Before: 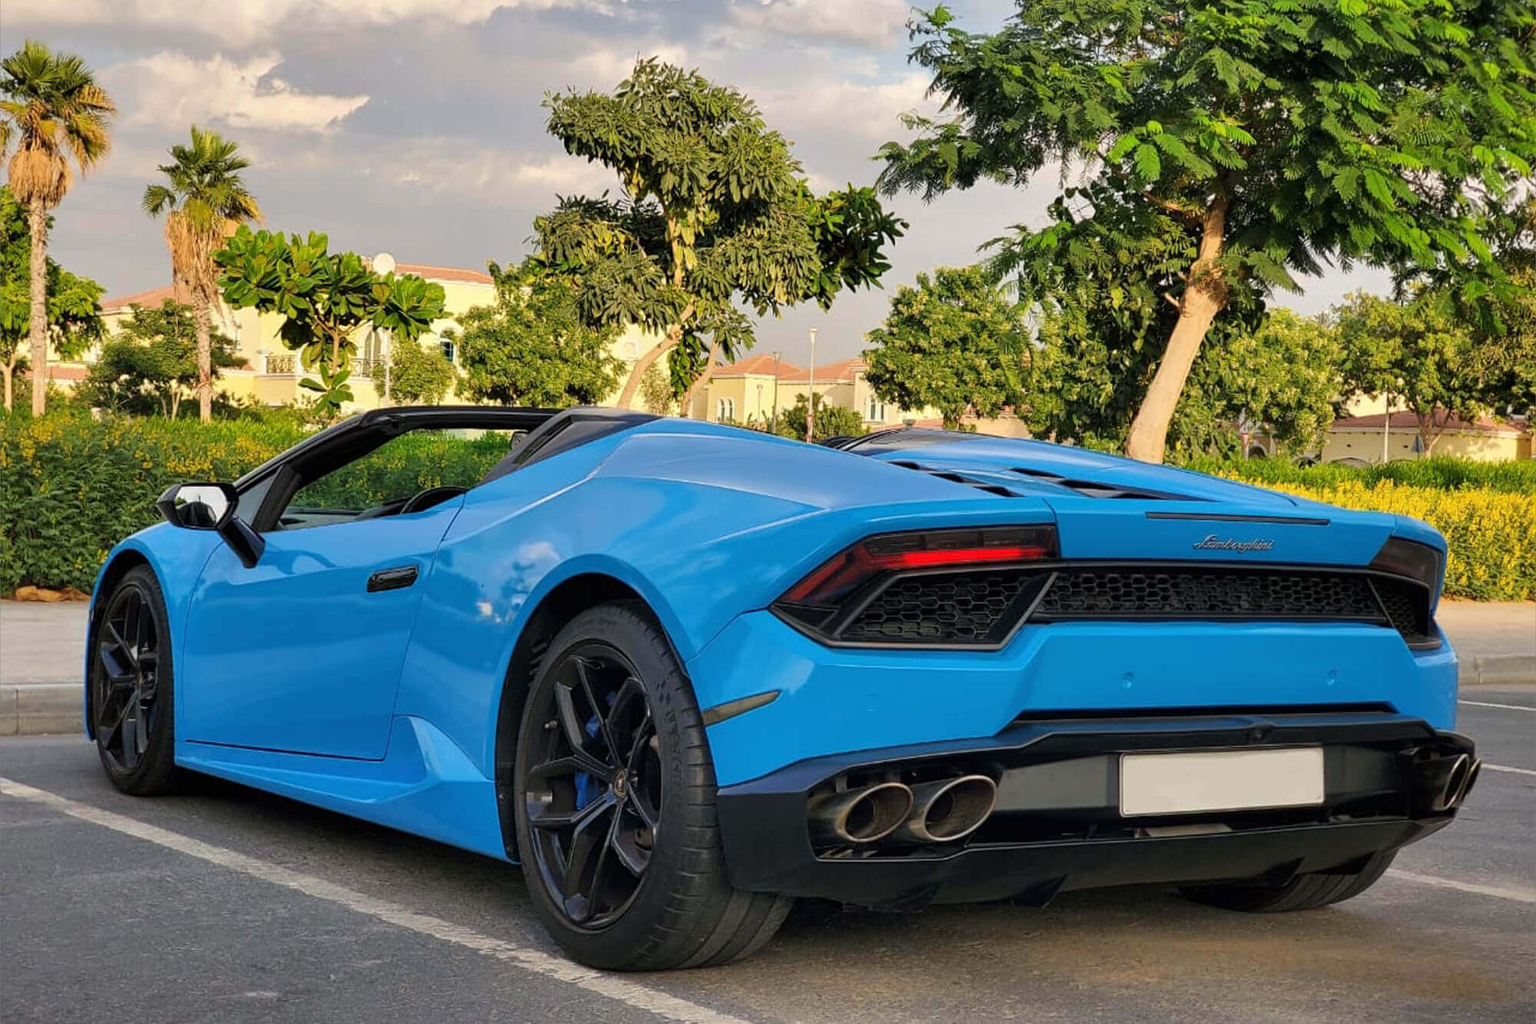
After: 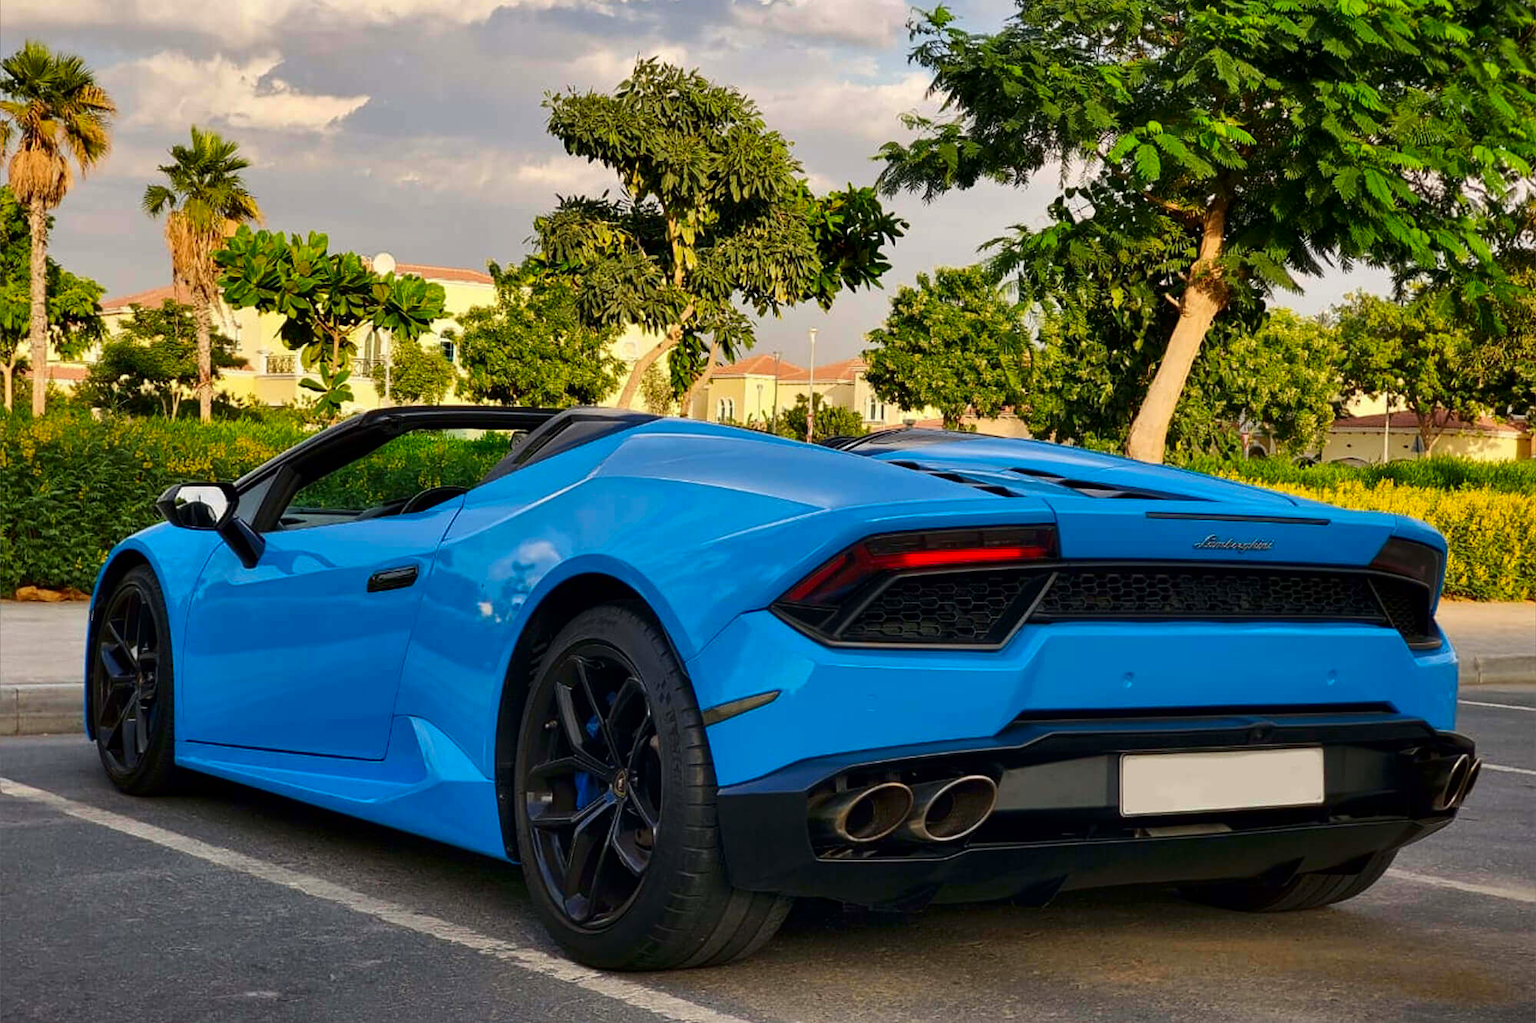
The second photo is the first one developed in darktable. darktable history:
tone equalizer: edges refinement/feathering 500, mask exposure compensation -1.57 EV, preserve details no
contrast brightness saturation: contrast 0.118, brightness -0.116, saturation 0.201
